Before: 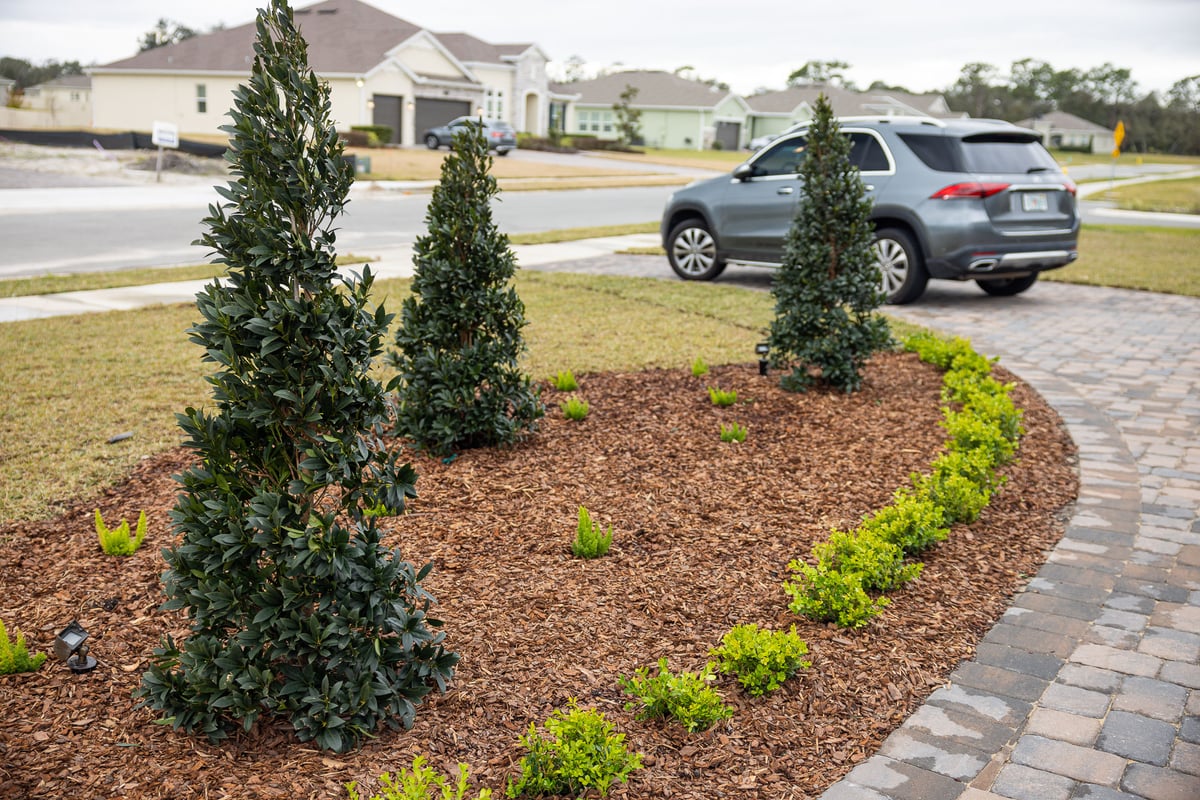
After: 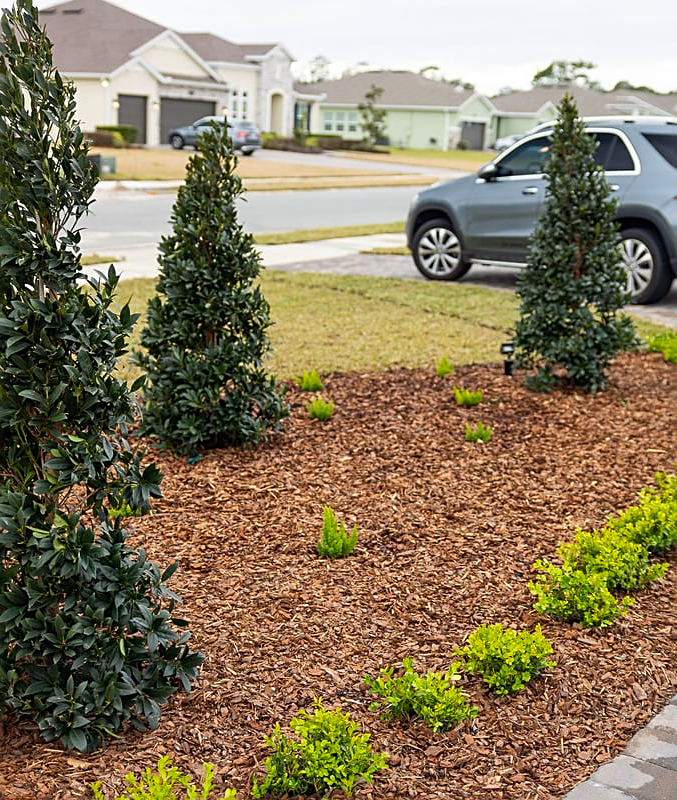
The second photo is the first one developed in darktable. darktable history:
crop: left 21.326%, right 22.247%
contrast brightness saturation: contrast 0.037, saturation 0.158
sharpen: on, module defaults
